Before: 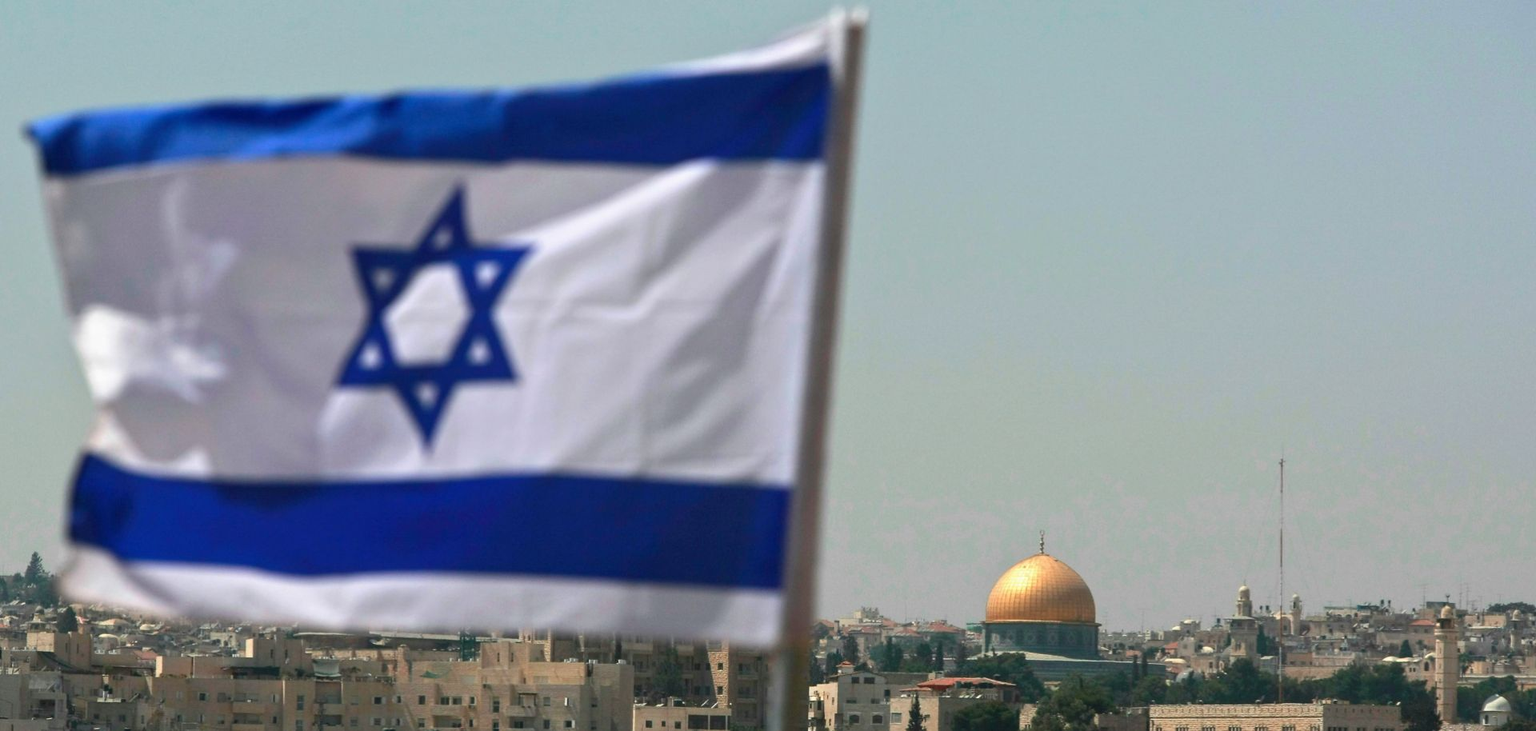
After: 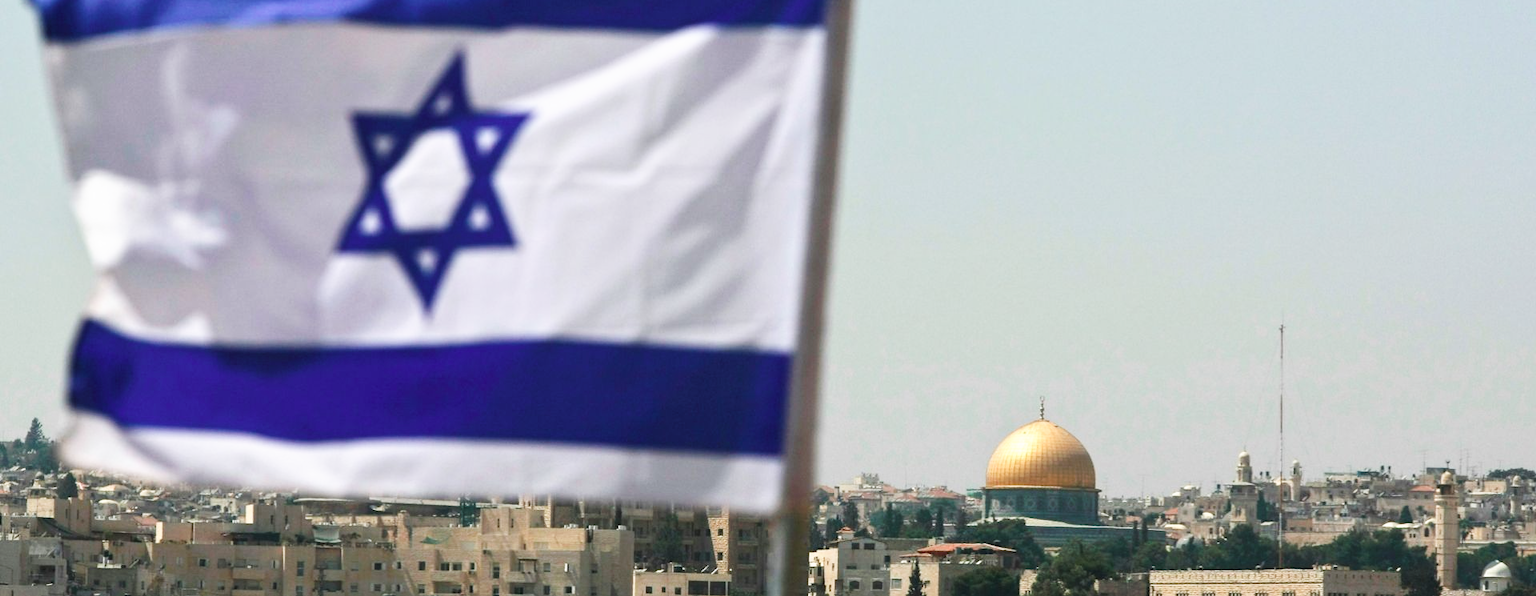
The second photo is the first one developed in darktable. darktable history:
color zones: curves: ch1 [(0.113, 0.438) (0.75, 0.5)]; ch2 [(0.12, 0.526) (0.75, 0.5)]
exposure: exposure -0.045 EV, compensate exposure bias true, compensate highlight preservation false
tone curve: curves: ch0 [(0, 0) (0.003, 0.011) (0.011, 0.02) (0.025, 0.032) (0.044, 0.046) (0.069, 0.071) (0.1, 0.107) (0.136, 0.144) (0.177, 0.189) (0.224, 0.244) (0.277, 0.309) (0.335, 0.398) (0.399, 0.477) (0.468, 0.583) (0.543, 0.675) (0.623, 0.772) (0.709, 0.855) (0.801, 0.926) (0.898, 0.979) (1, 1)], preserve colors none
crop and rotate: top 18.447%
